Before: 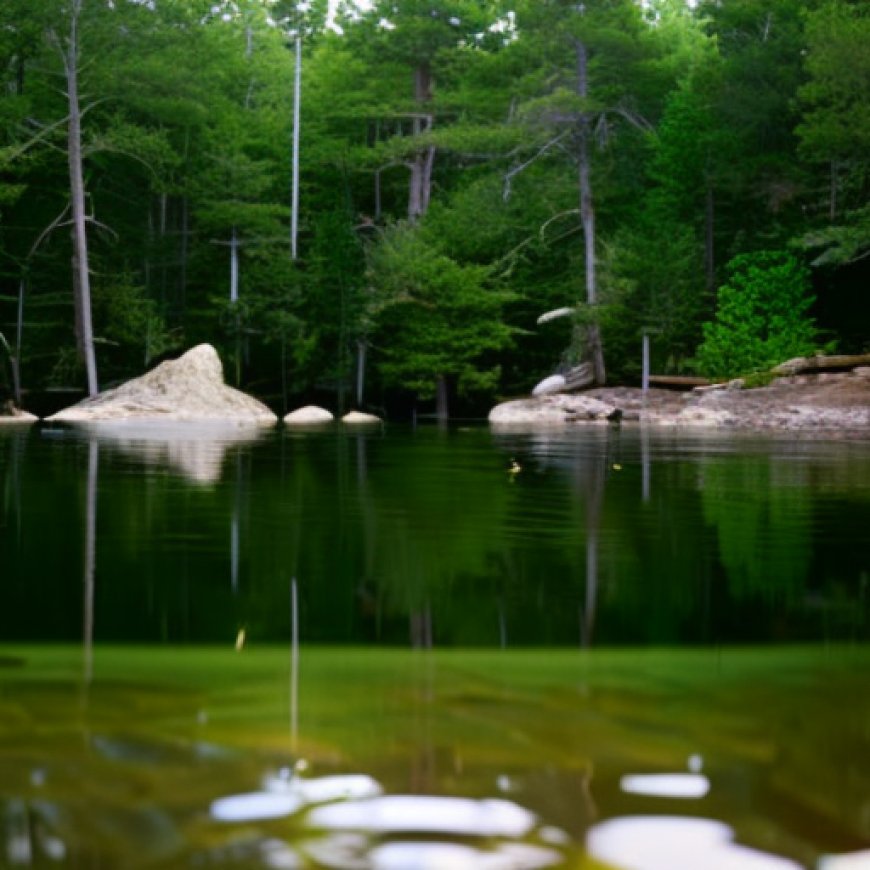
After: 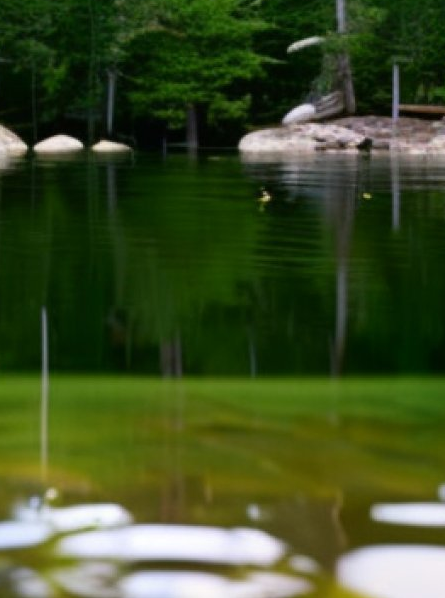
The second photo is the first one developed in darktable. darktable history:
crop and rotate: left 28.943%, top 31.167%, right 19.824%
